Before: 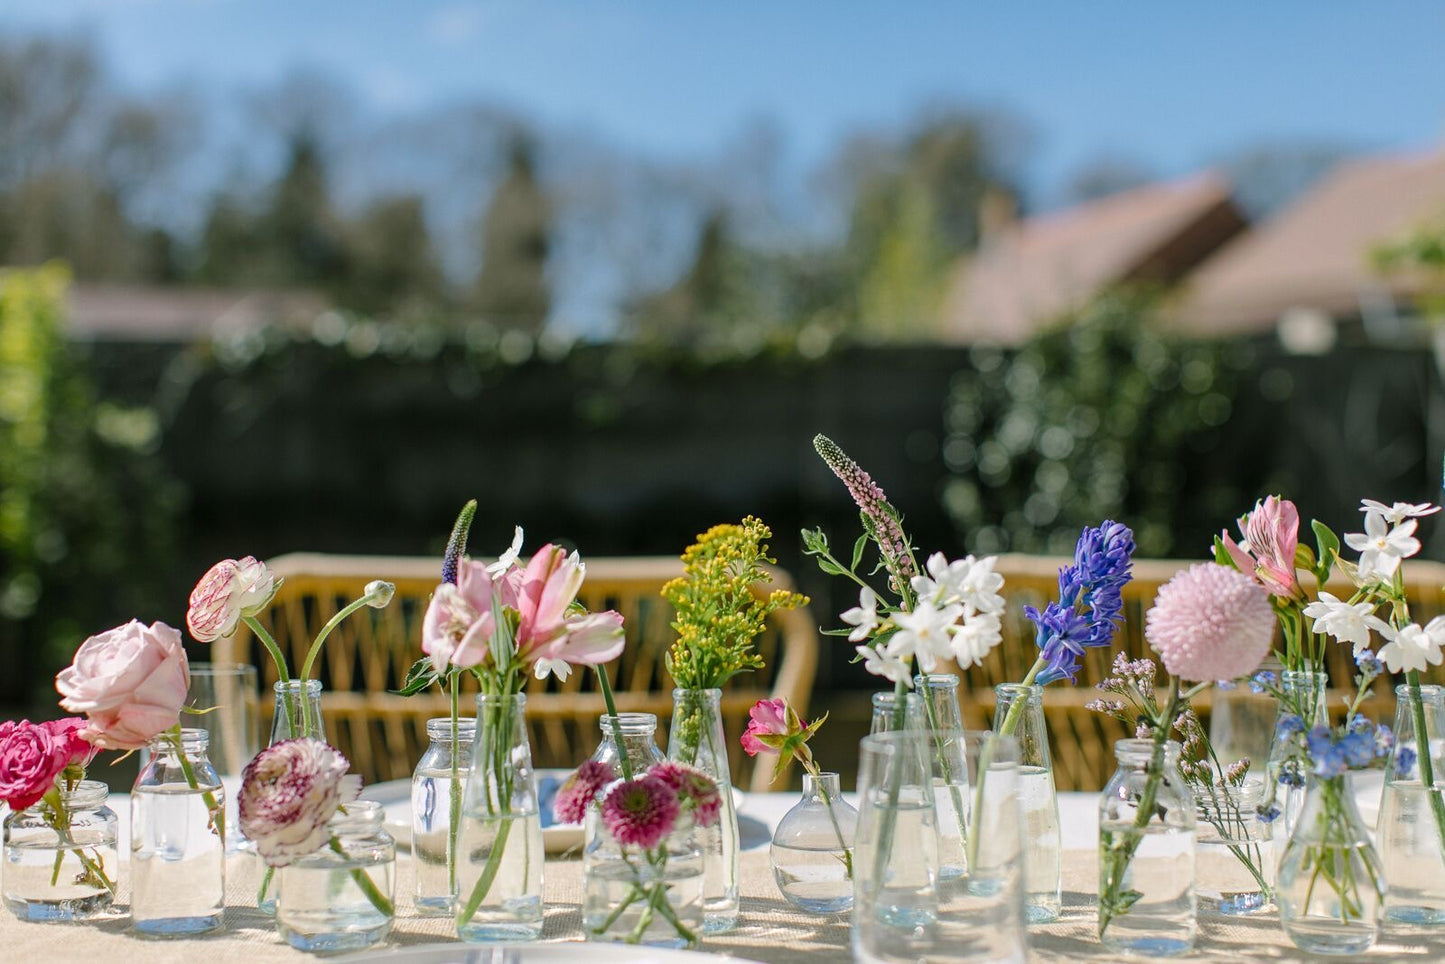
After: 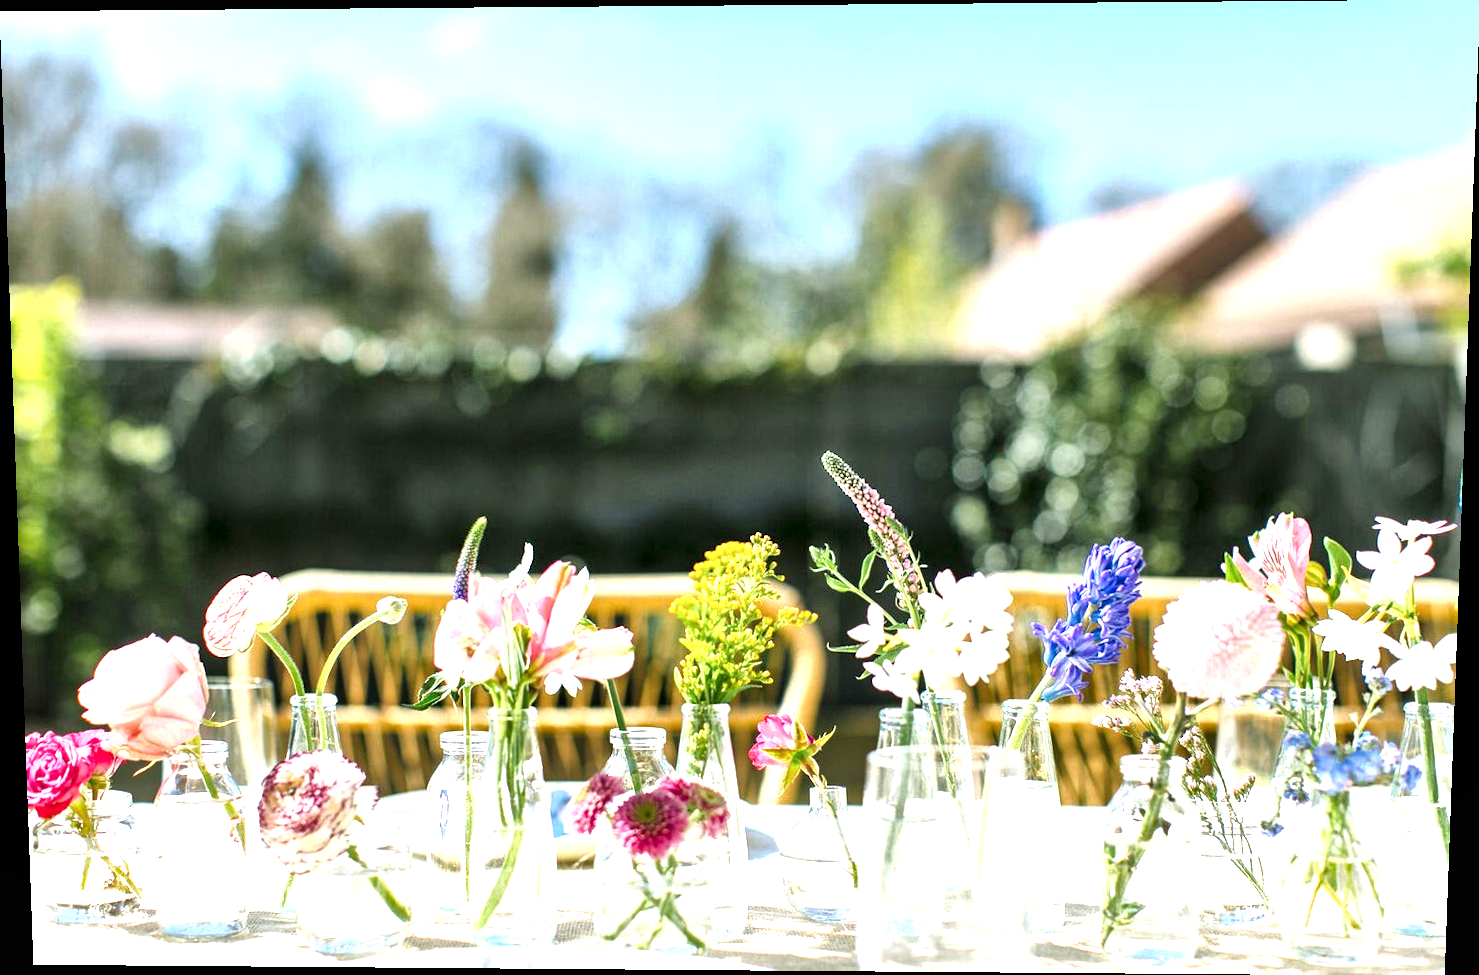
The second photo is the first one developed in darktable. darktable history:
color balance rgb: on, module defaults
exposure: black level correction 0, exposure 1.6 EV, compensate exposure bias true, compensate highlight preservation false
local contrast: mode bilateral grid, contrast 25, coarseness 60, detail 151%, midtone range 0.2
rotate and perspective: lens shift (vertical) 0.048, lens shift (horizontal) -0.024, automatic cropping off
